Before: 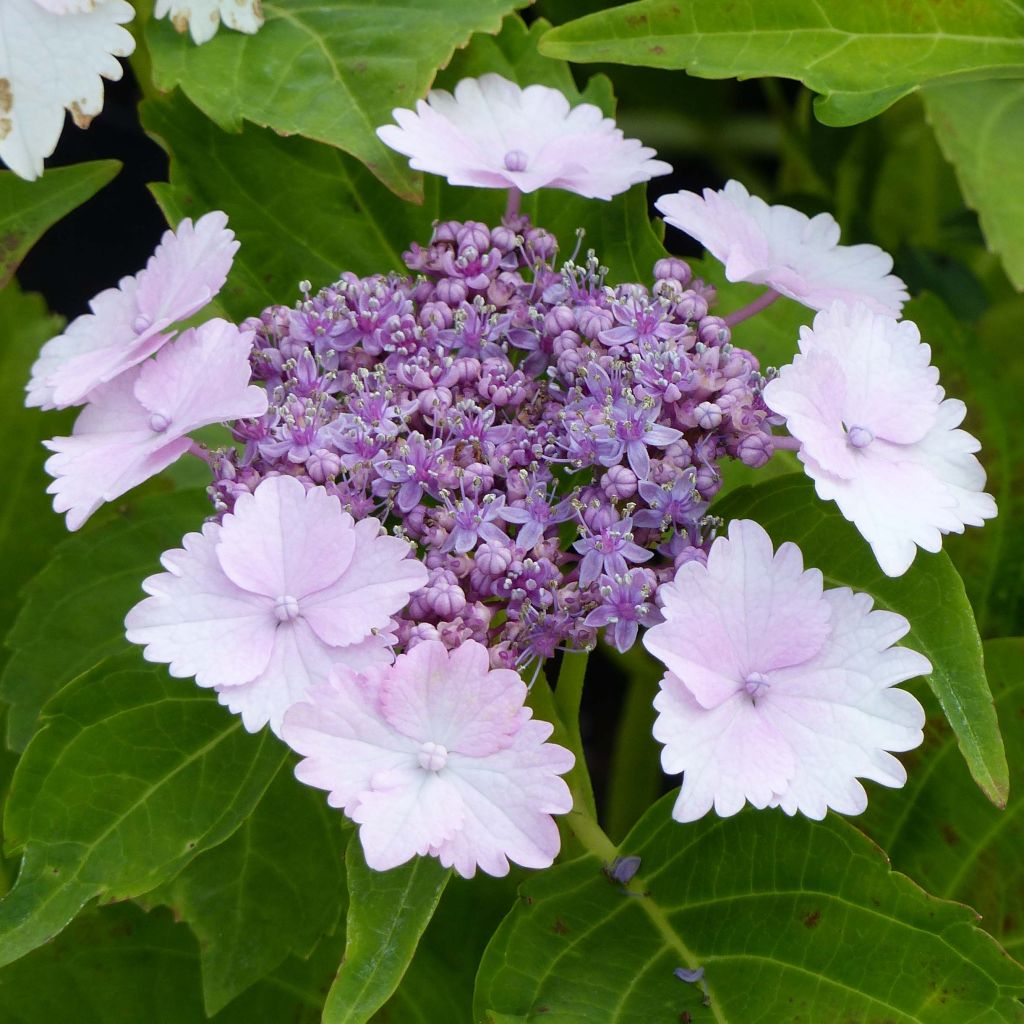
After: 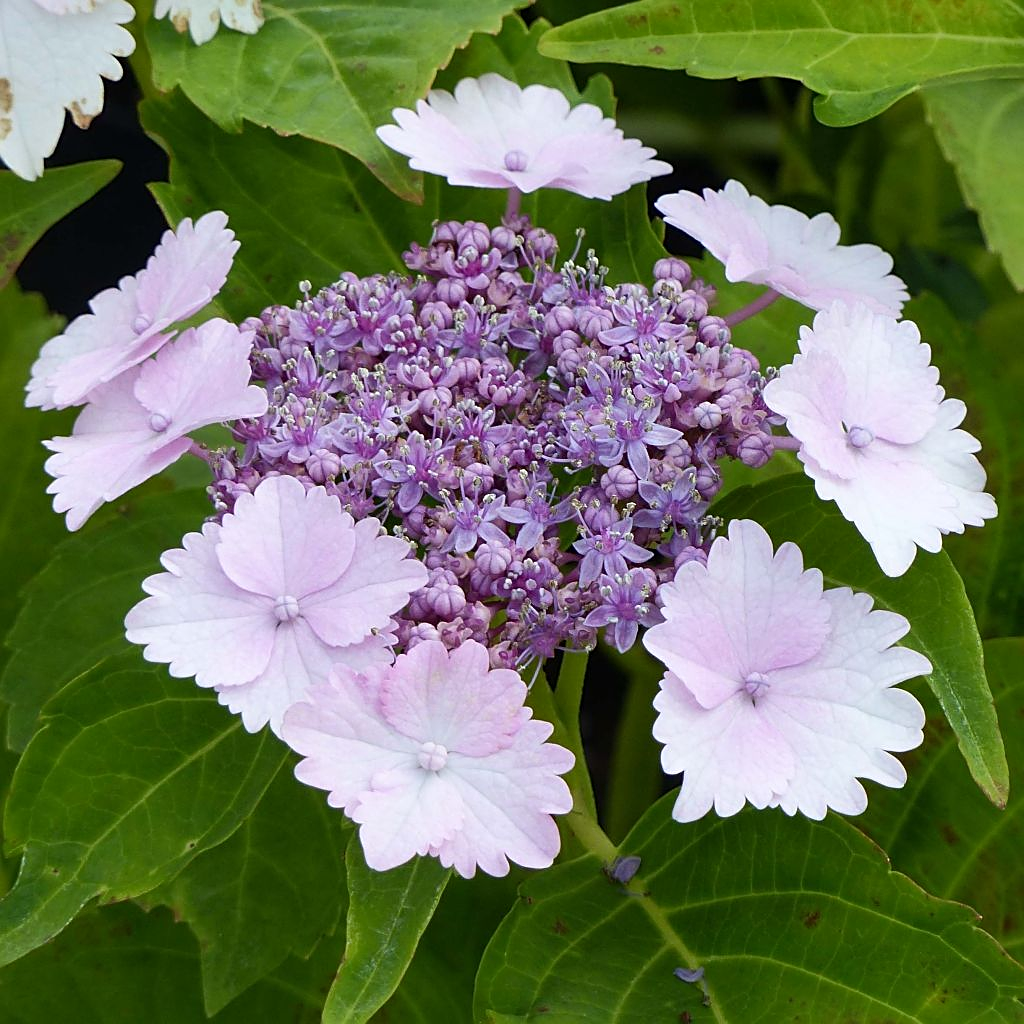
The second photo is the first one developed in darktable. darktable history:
sharpen: on, module defaults
shadows and highlights: shadows 6.73, soften with gaussian
tone curve: curves: ch0 [(0, 0) (0.003, 0.003) (0.011, 0.011) (0.025, 0.024) (0.044, 0.043) (0.069, 0.068) (0.1, 0.098) (0.136, 0.133) (0.177, 0.173) (0.224, 0.22) (0.277, 0.271) (0.335, 0.328) (0.399, 0.39) (0.468, 0.458) (0.543, 0.563) (0.623, 0.64) (0.709, 0.722) (0.801, 0.809) (0.898, 0.902) (1, 1)], color space Lab, independent channels, preserve colors none
